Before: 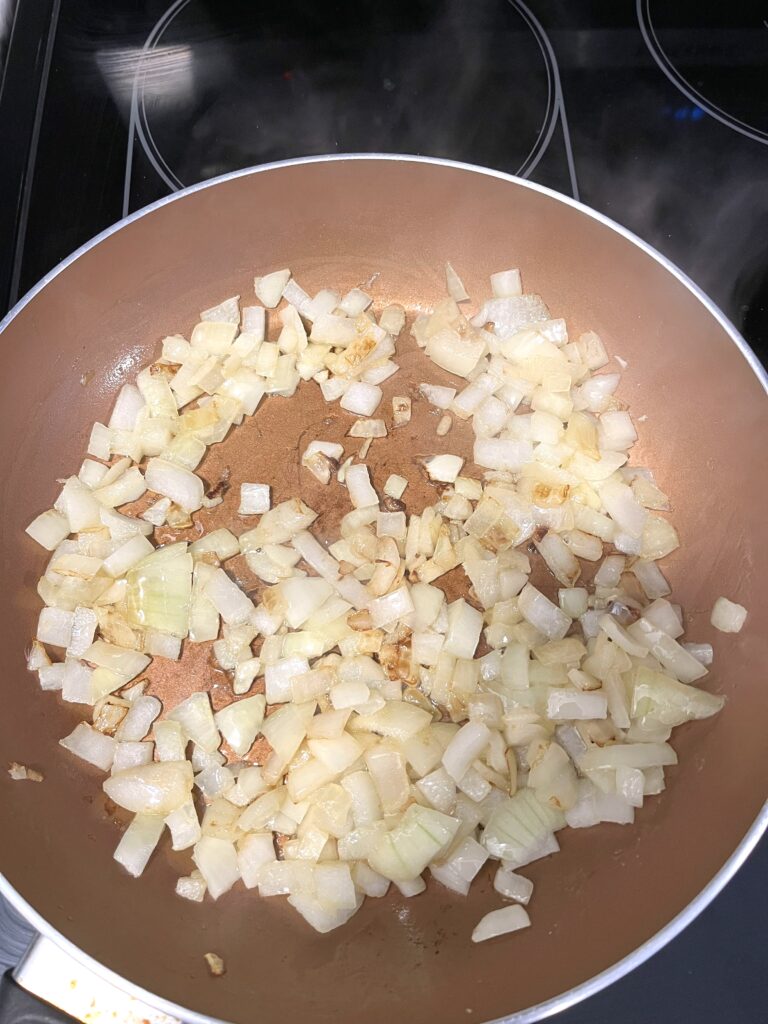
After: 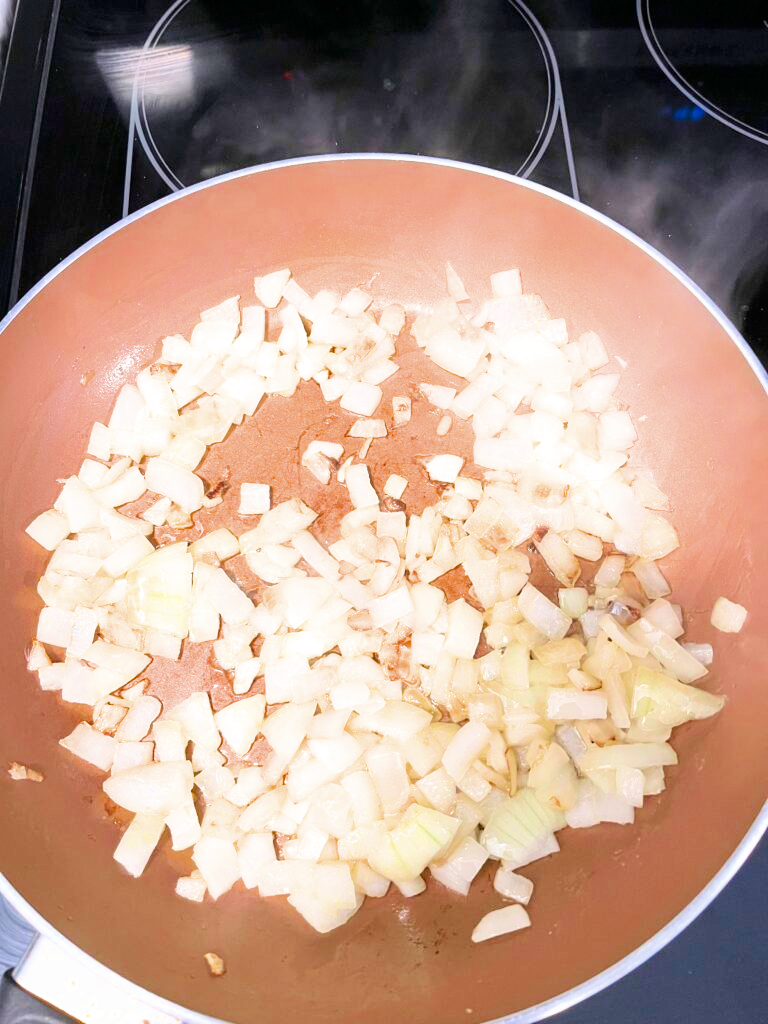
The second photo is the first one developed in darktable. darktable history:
contrast brightness saturation: brightness -0.2, saturation 0.08
filmic rgb: black relative exposure -7.48 EV, white relative exposure 4.83 EV, hardness 3.4, color science v6 (2022)
exposure: black level correction 0, exposure 2 EV, compensate highlight preservation false
